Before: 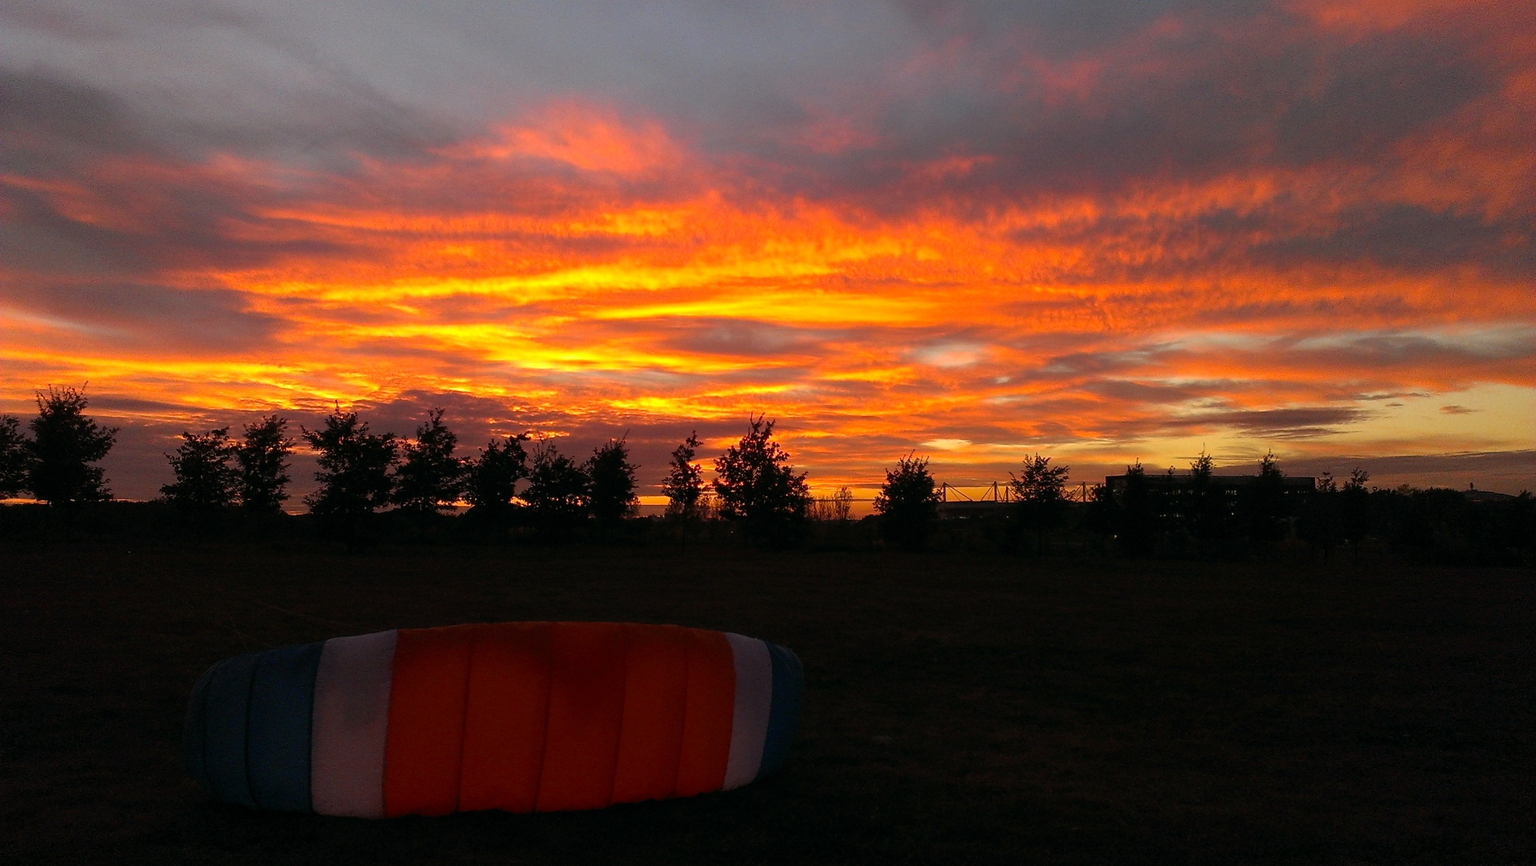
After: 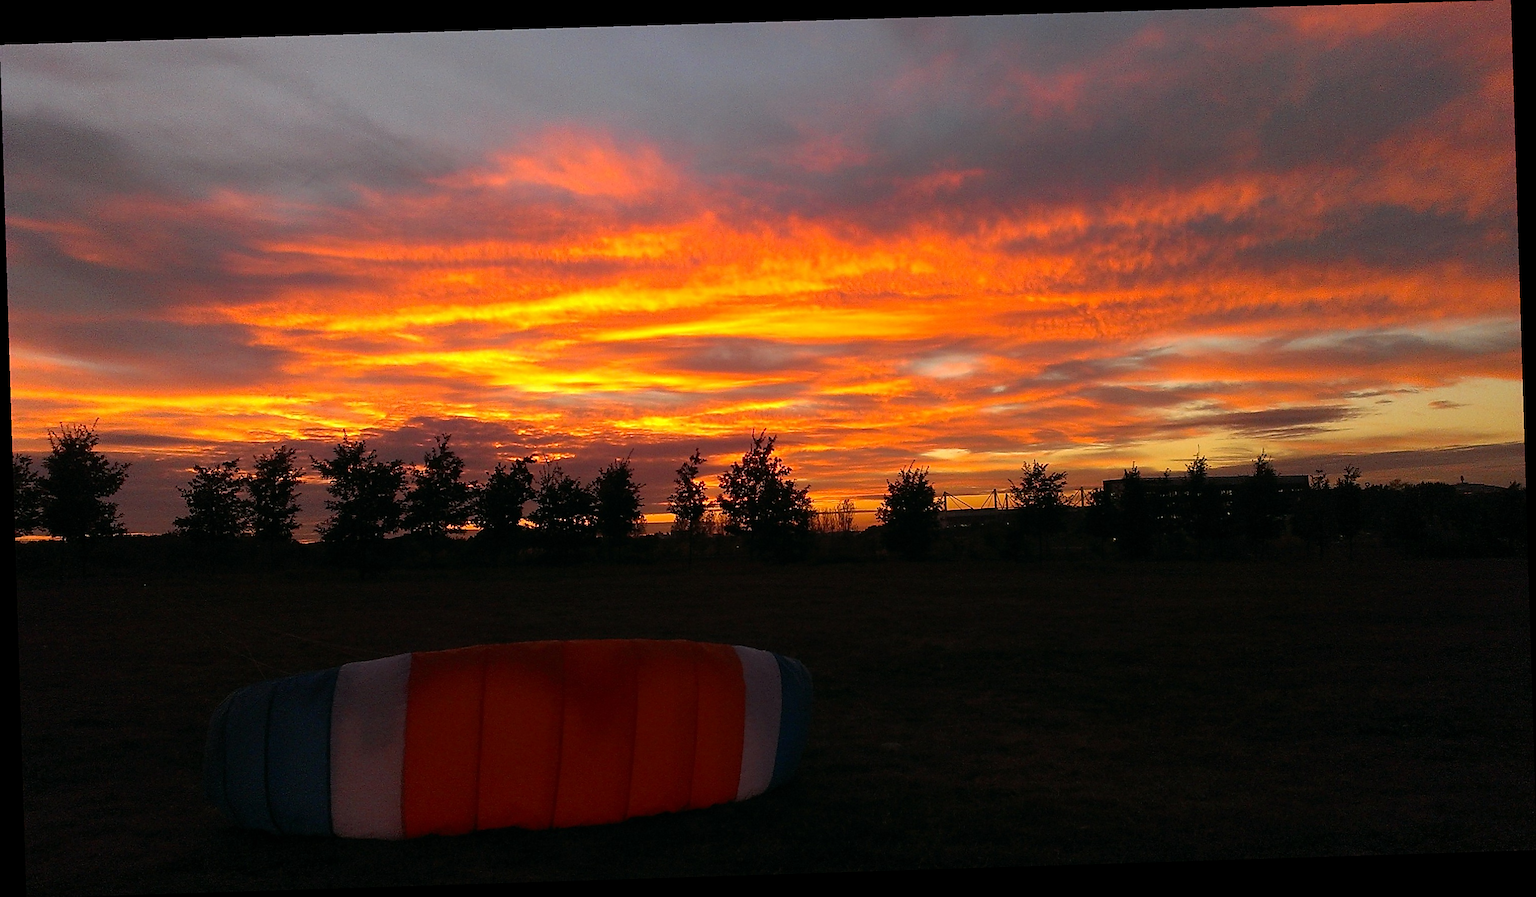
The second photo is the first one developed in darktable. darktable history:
sharpen: on, module defaults
rotate and perspective: rotation -1.77°, lens shift (horizontal) 0.004, automatic cropping off
